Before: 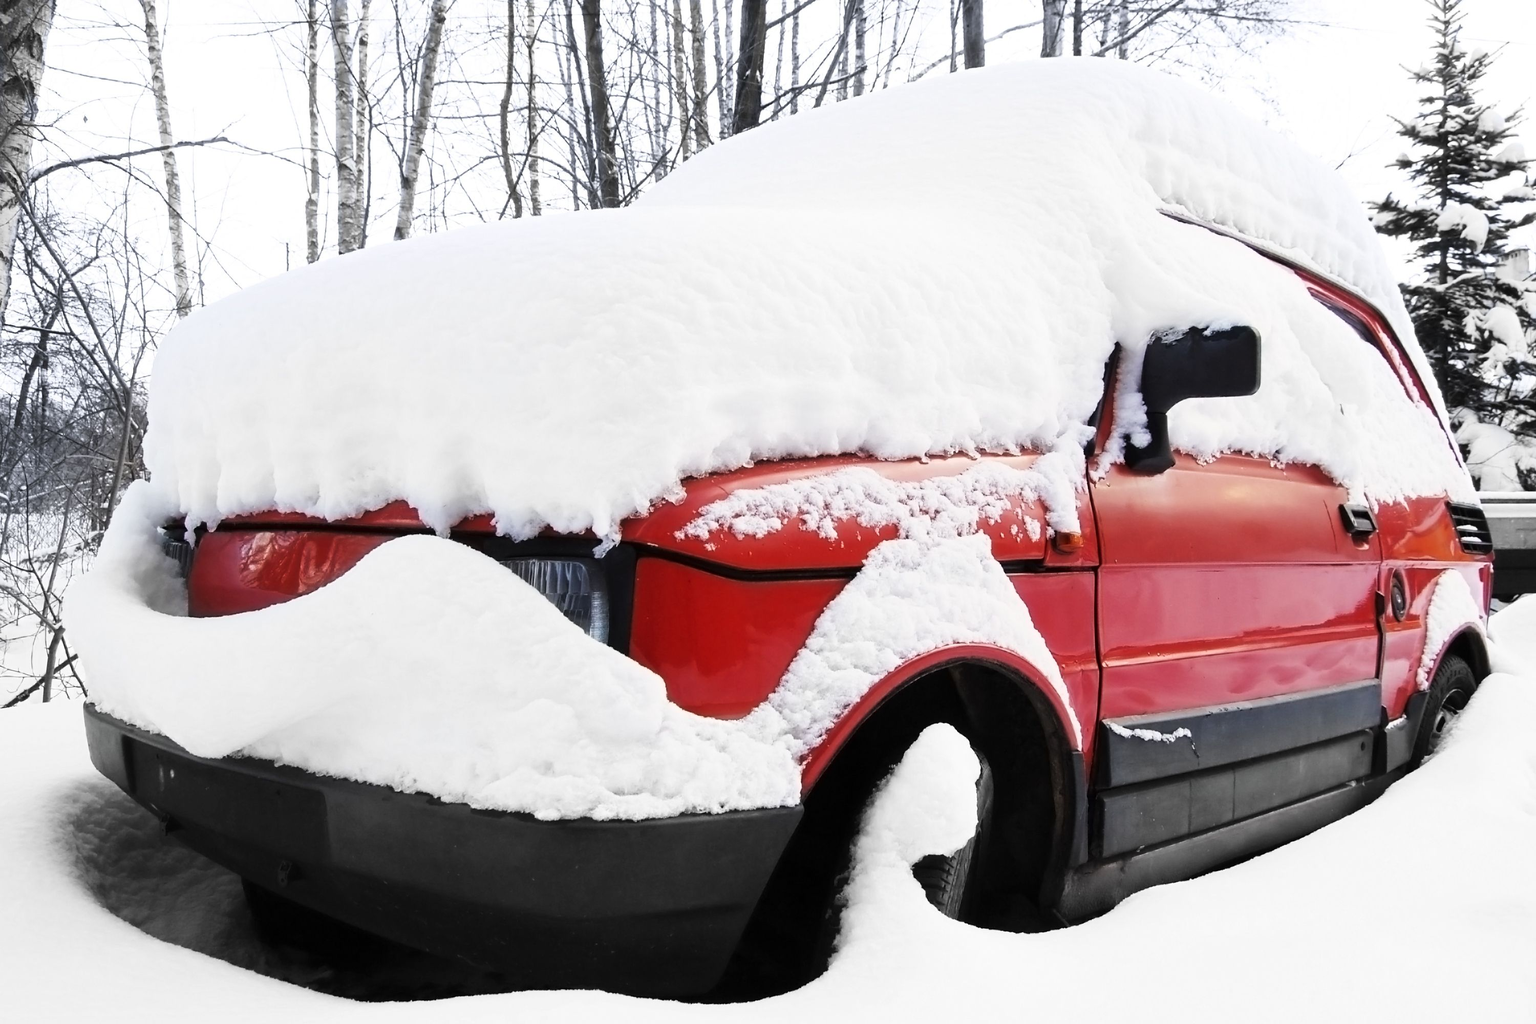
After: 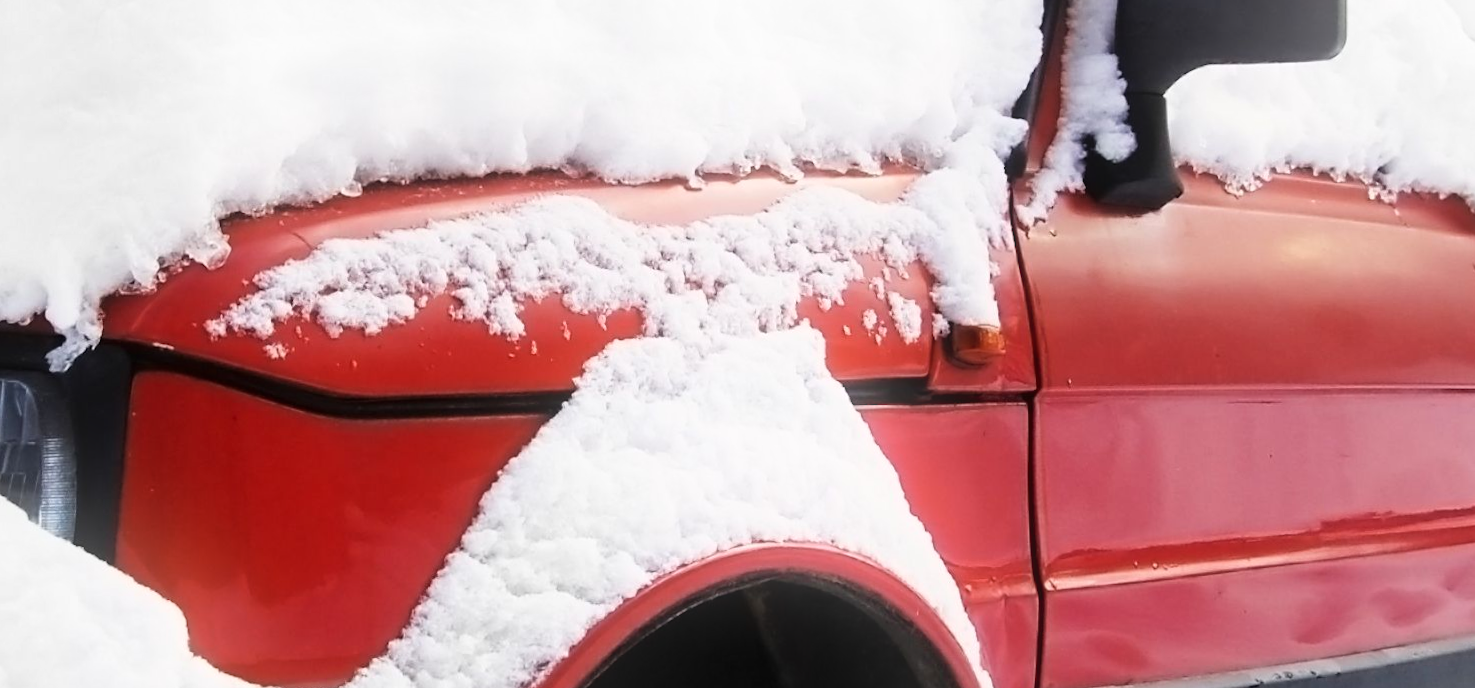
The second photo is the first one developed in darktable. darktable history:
rotate and perspective: rotation 0.226°, lens shift (vertical) -0.042, crop left 0.023, crop right 0.982, crop top 0.006, crop bottom 0.994
bloom: size 13.65%, threshold 98.39%, strength 4.82%
crop: left 36.607%, top 34.735%, right 13.146%, bottom 30.611%
